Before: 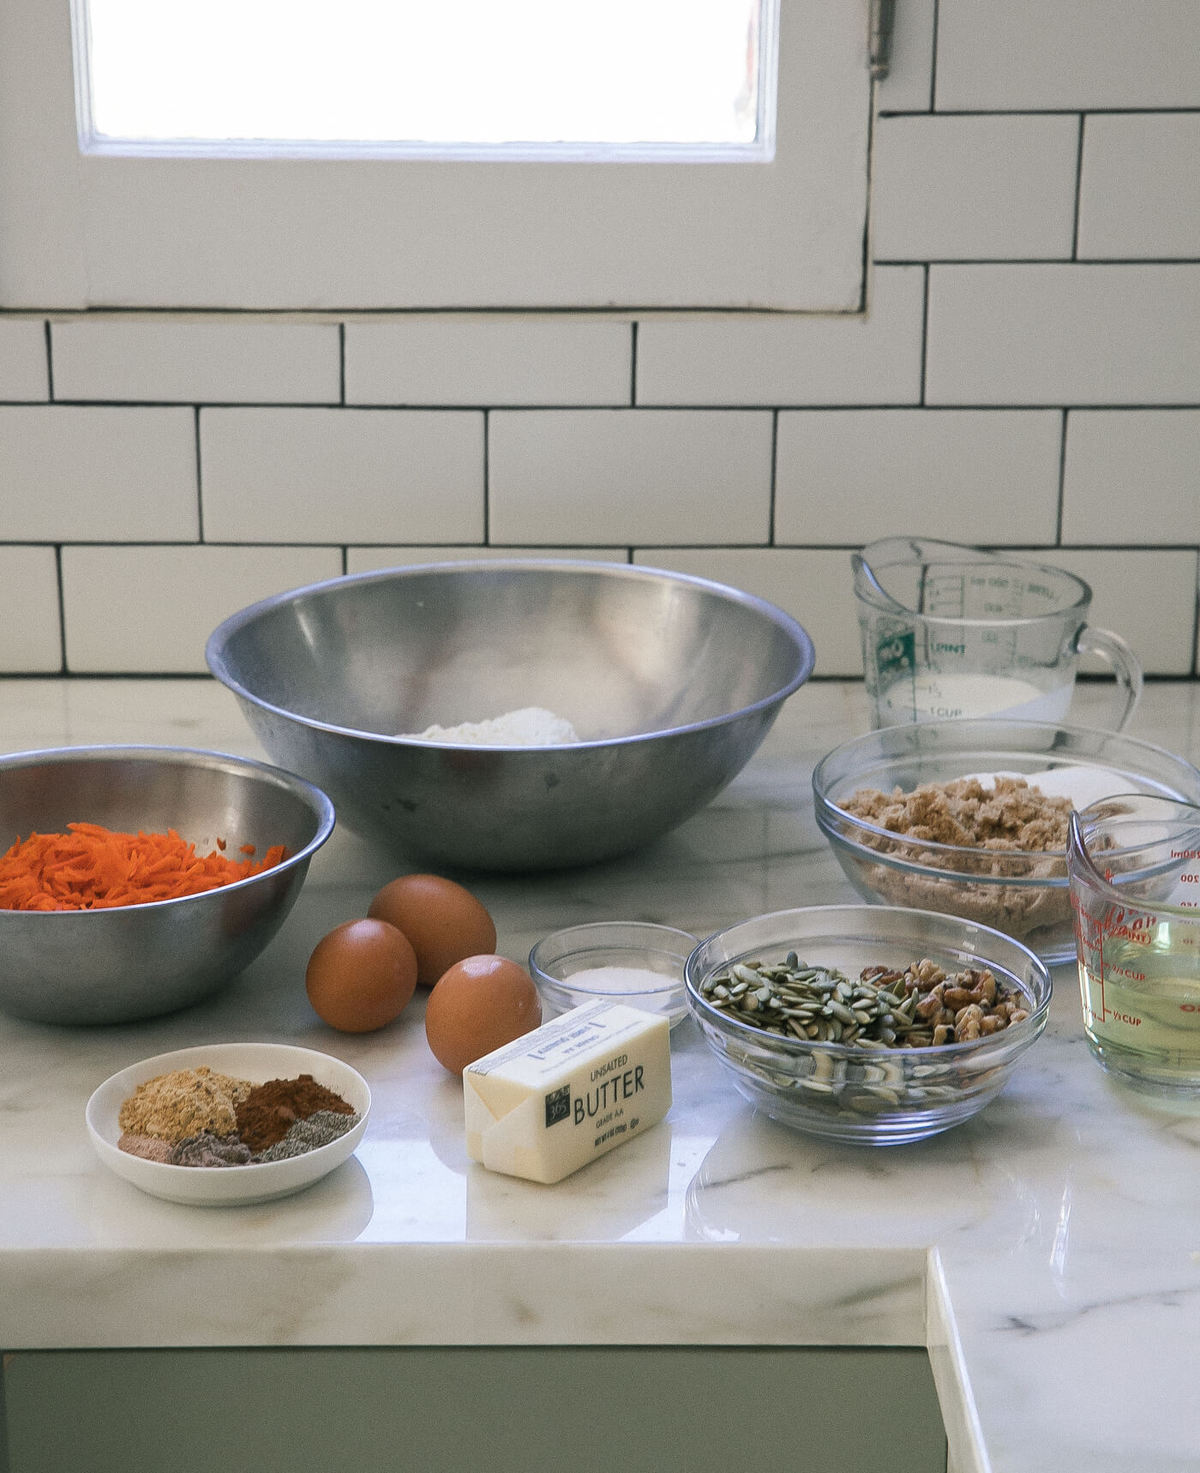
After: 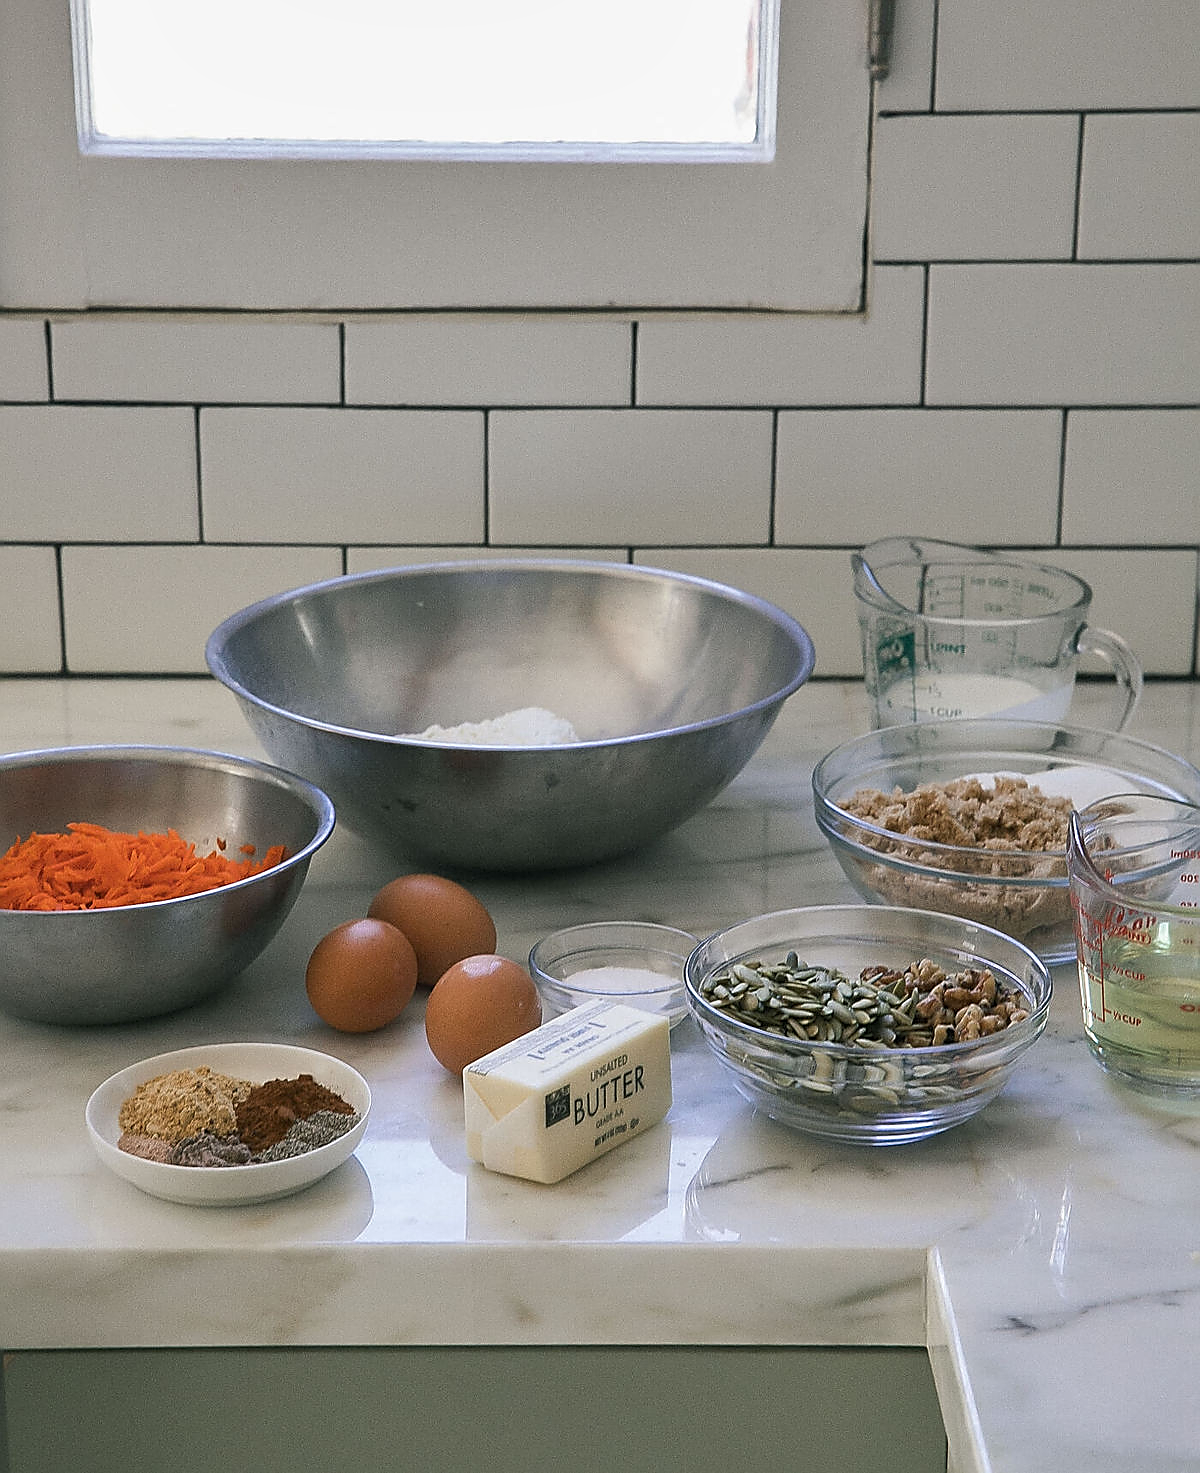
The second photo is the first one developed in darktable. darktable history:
sharpen: radius 1.4, amount 1.25, threshold 0.7
shadows and highlights: shadows 43.71, white point adjustment -1.46, soften with gaussian
